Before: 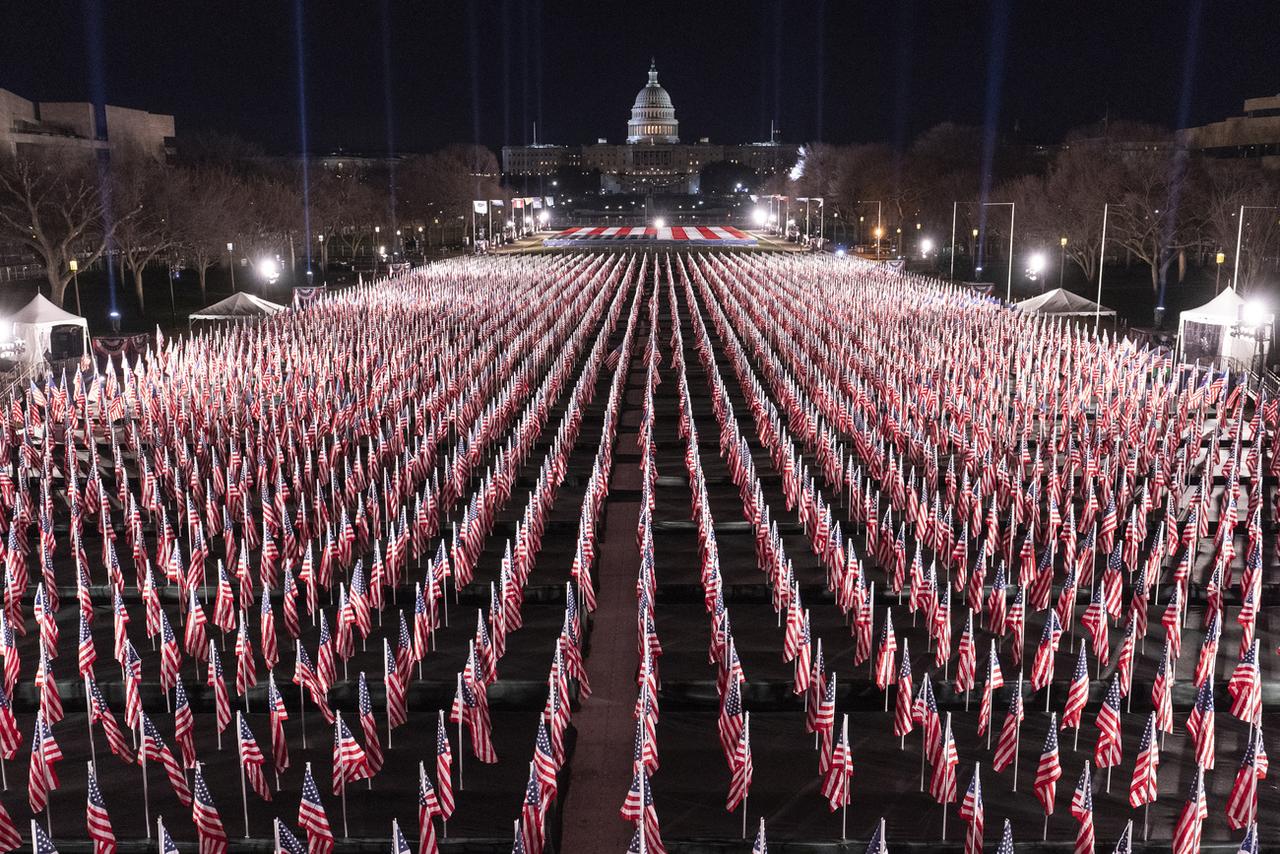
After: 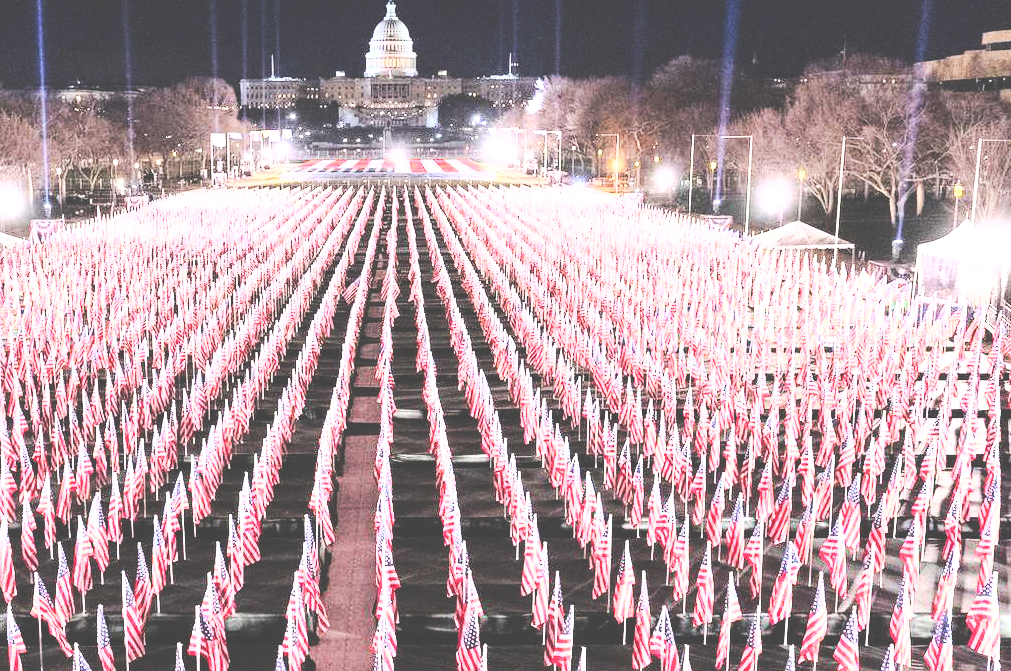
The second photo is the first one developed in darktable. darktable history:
exposure: black level correction 0, exposure 1.696 EV, compensate exposure bias true, compensate highlight preservation false
crop and rotate: left 20.519%, top 8.013%, right 0.455%, bottom 13.394%
base curve: curves: ch0 [(0, 0.003) (0.001, 0.002) (0.006, 0.004) (0.02, 0.022) (0.048, 0.086) (0.094, 0.234) (0.162, 0.431) (0.258, 0.629) (0.385, 0.8) (0.548, 0.918) (0.751, 0.988) (1, 1)]
tone curve: curves: ch0 [(0, 0) (0.003, 0.273) (0.011, 0.276) (0.025, 0.276) (0.044, 0.28) (0.069, 0.283) (0.1, 0.288) (0.136, 0.293) (0.177, 0.302) (0.224, 0.321) (0.277, 0.349) (0.335, 0.393) (0.399, 0.448) (0.468, 0.51) (0.543, 0.589) (0.623, 0.677) (0.709, 0.761) (0.801, 0.839) (0.898, 0.909) (1, 1)], preserve colors none
